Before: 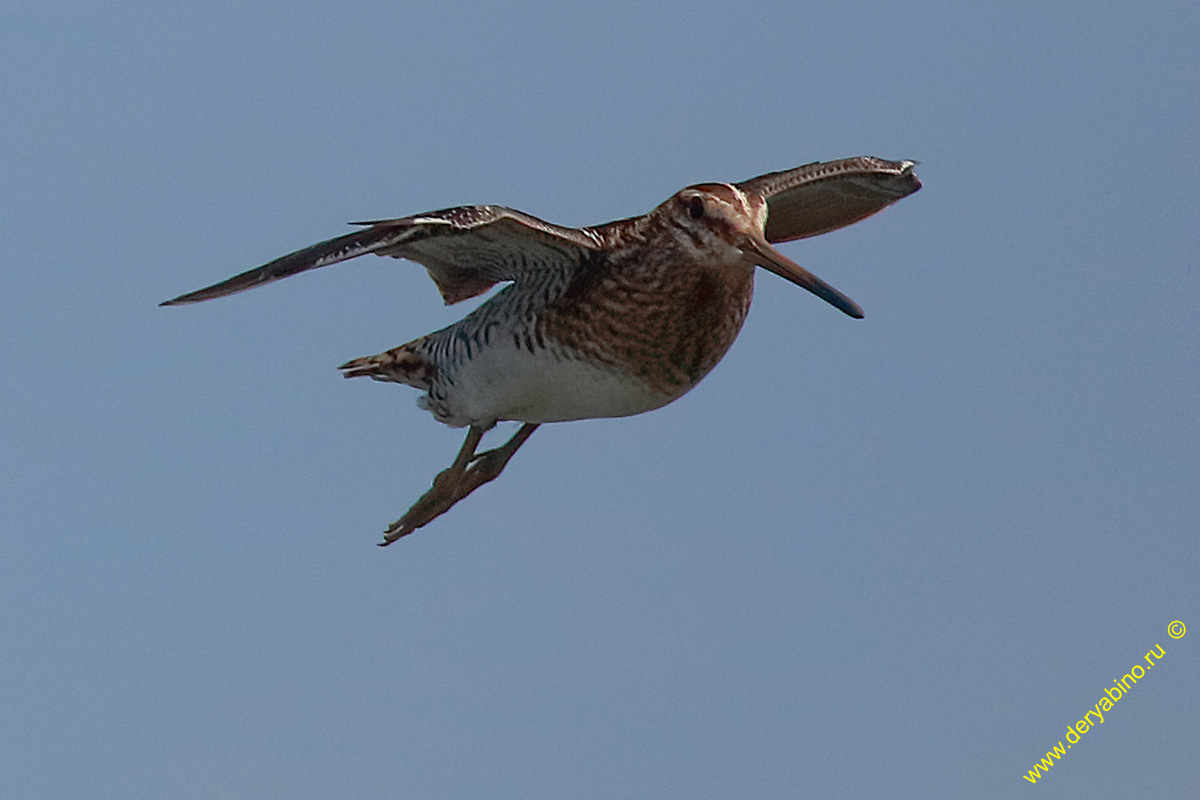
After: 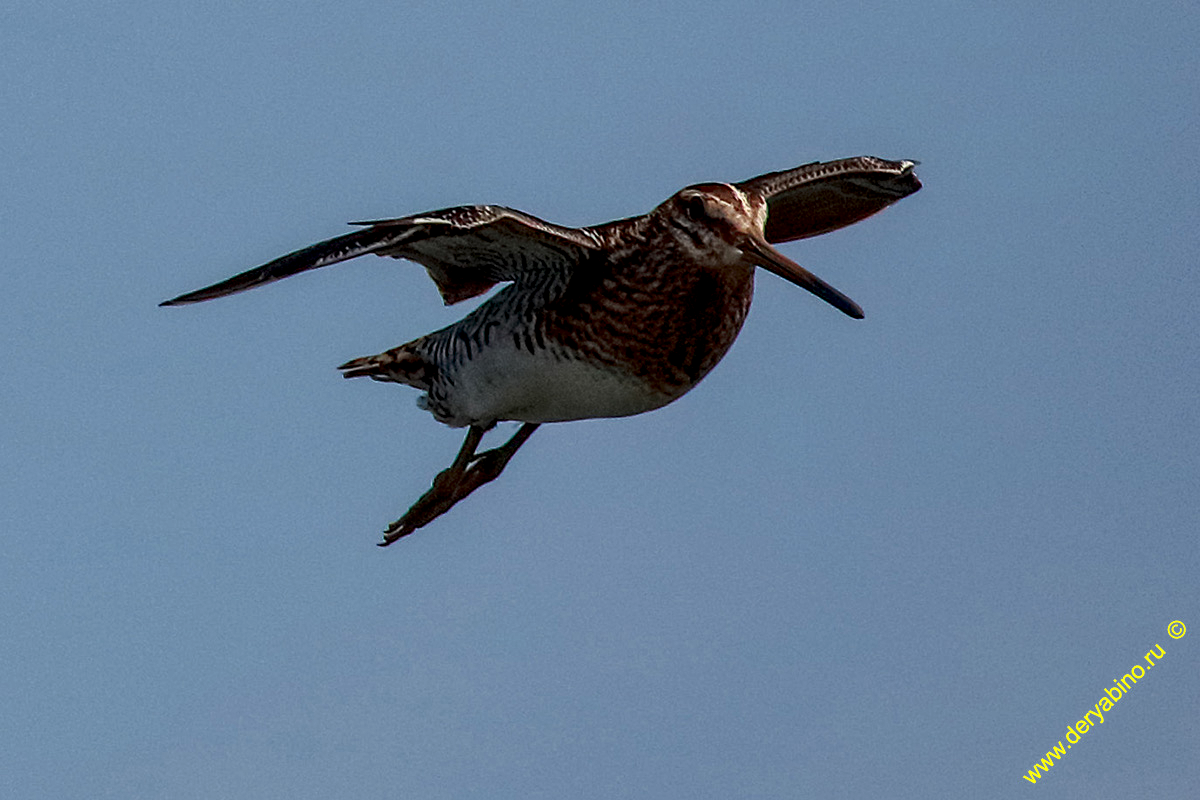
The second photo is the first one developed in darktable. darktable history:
contrast brightness saturation: contrast 0.129, brightness -0.047, saturation 0.153
tone equalizer: edges refinement/feathering 500, mask exposure compensation -1.57 EV, preserve details no
local contrast: highlights 60%, shadows 60%, detail 160%
